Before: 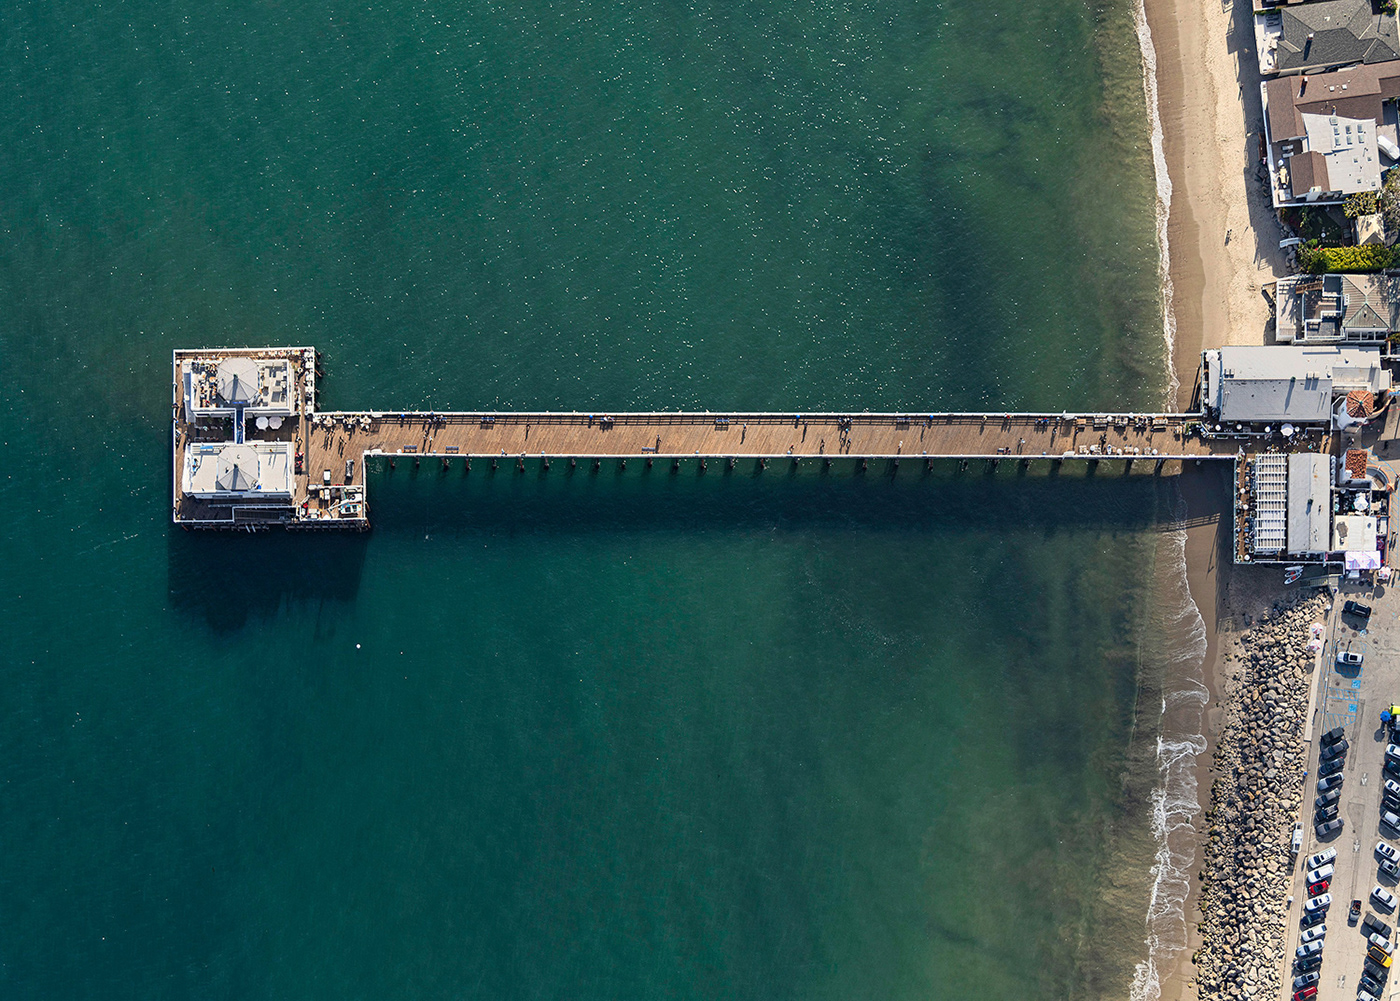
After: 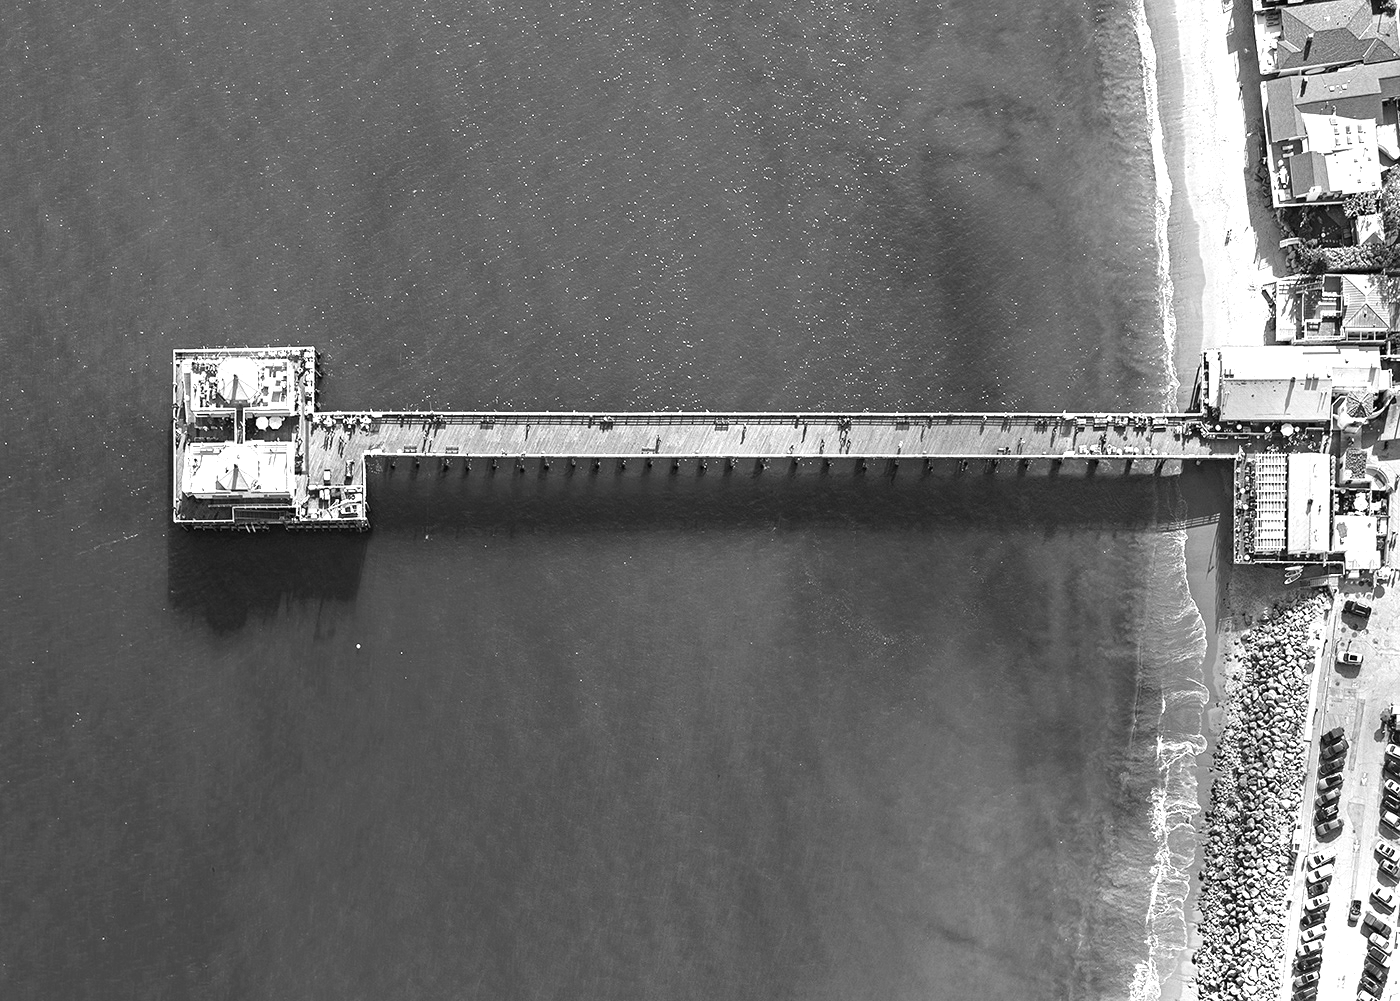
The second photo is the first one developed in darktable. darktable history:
monochrome: on, module defaults
exposure: black level correction 0, exposure 1 EV, compensate highlight preservation false
